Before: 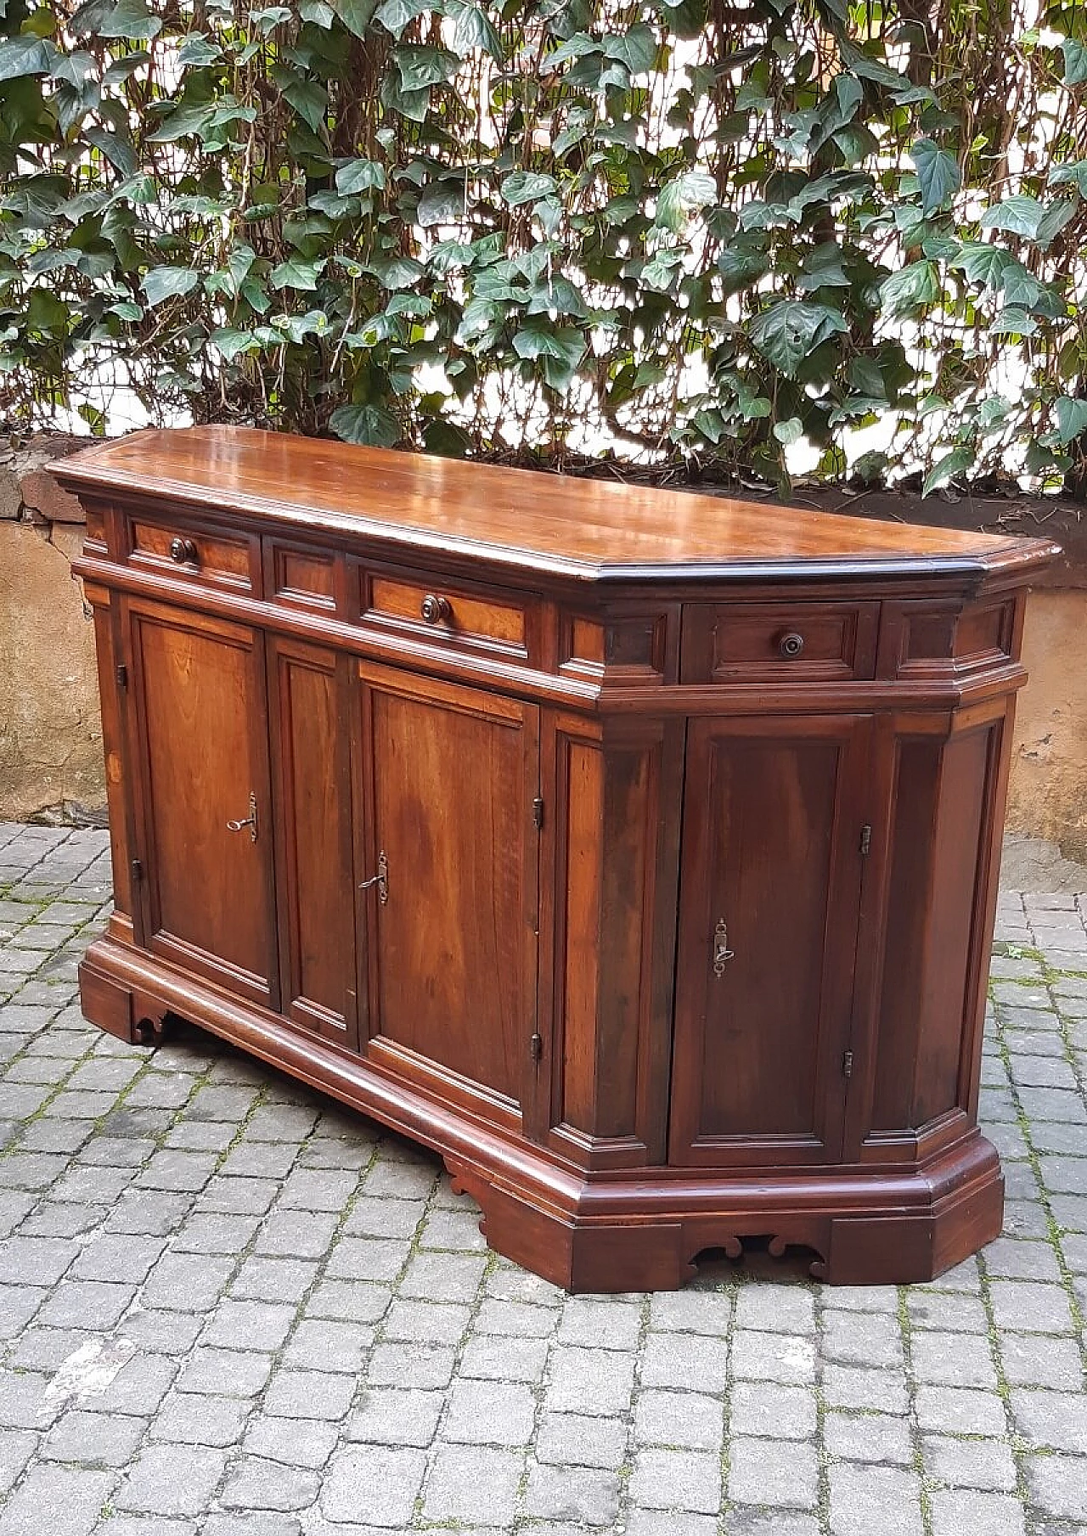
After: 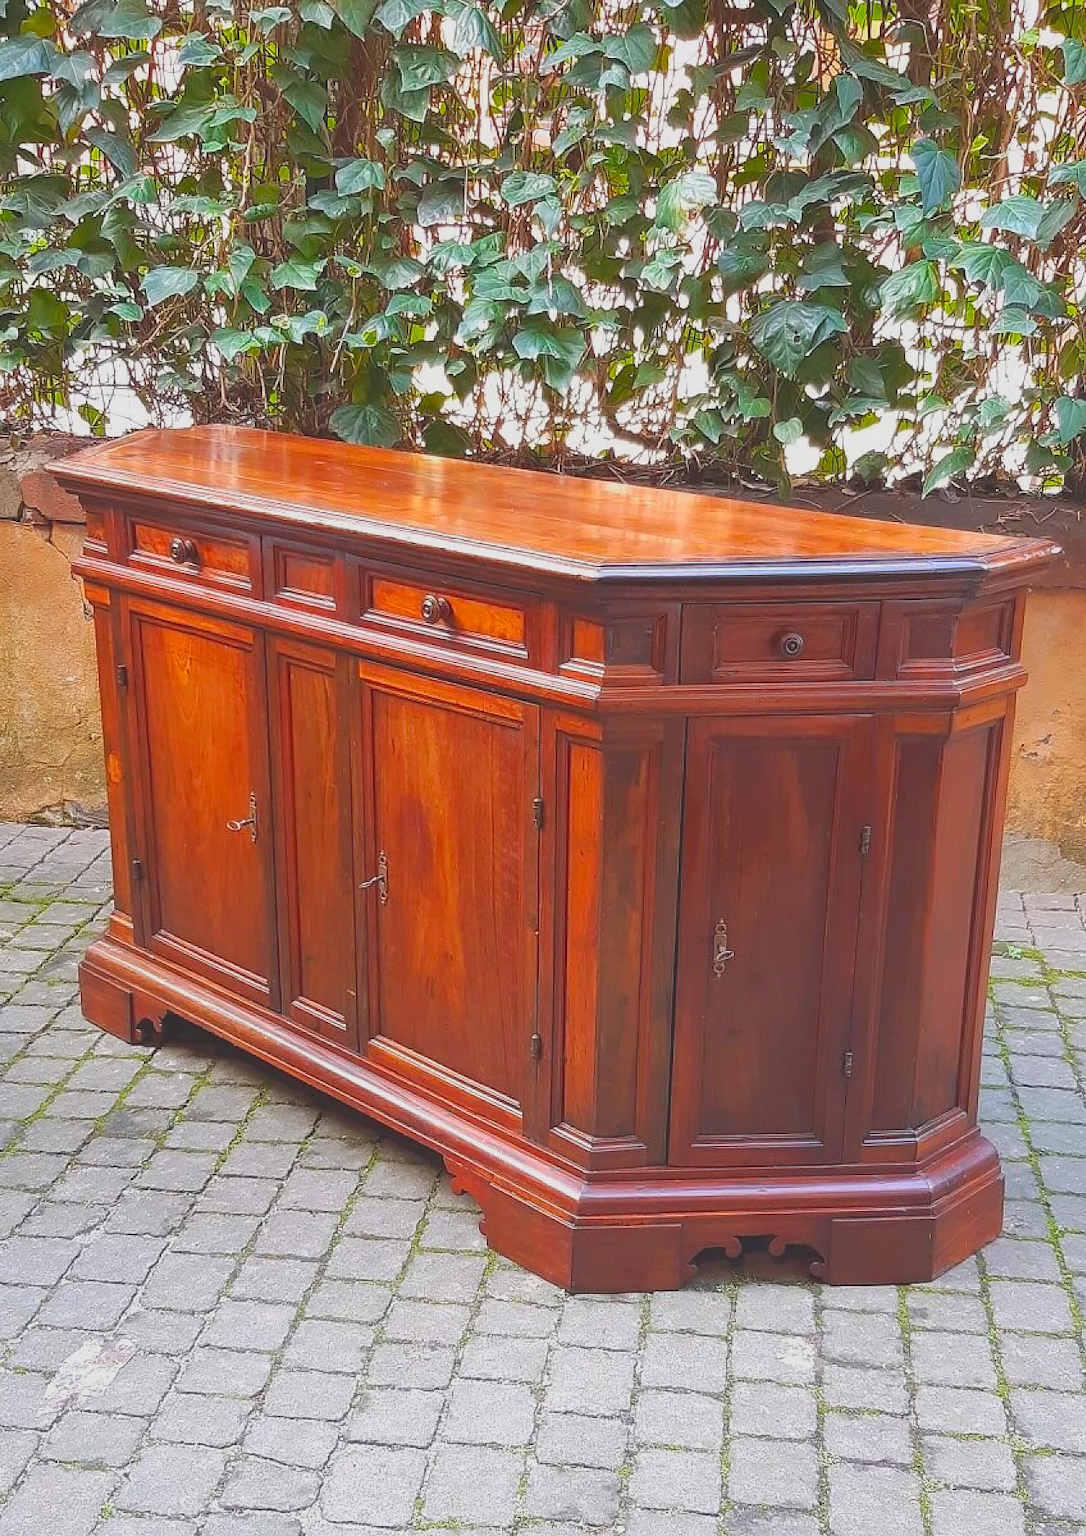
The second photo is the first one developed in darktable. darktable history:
tone curve: curves: ch0 [(0, 0.172) (1, 0.91)], color space Lab, independent channels, preserve colors none
contrast brightness saturation: saturation 0.481
